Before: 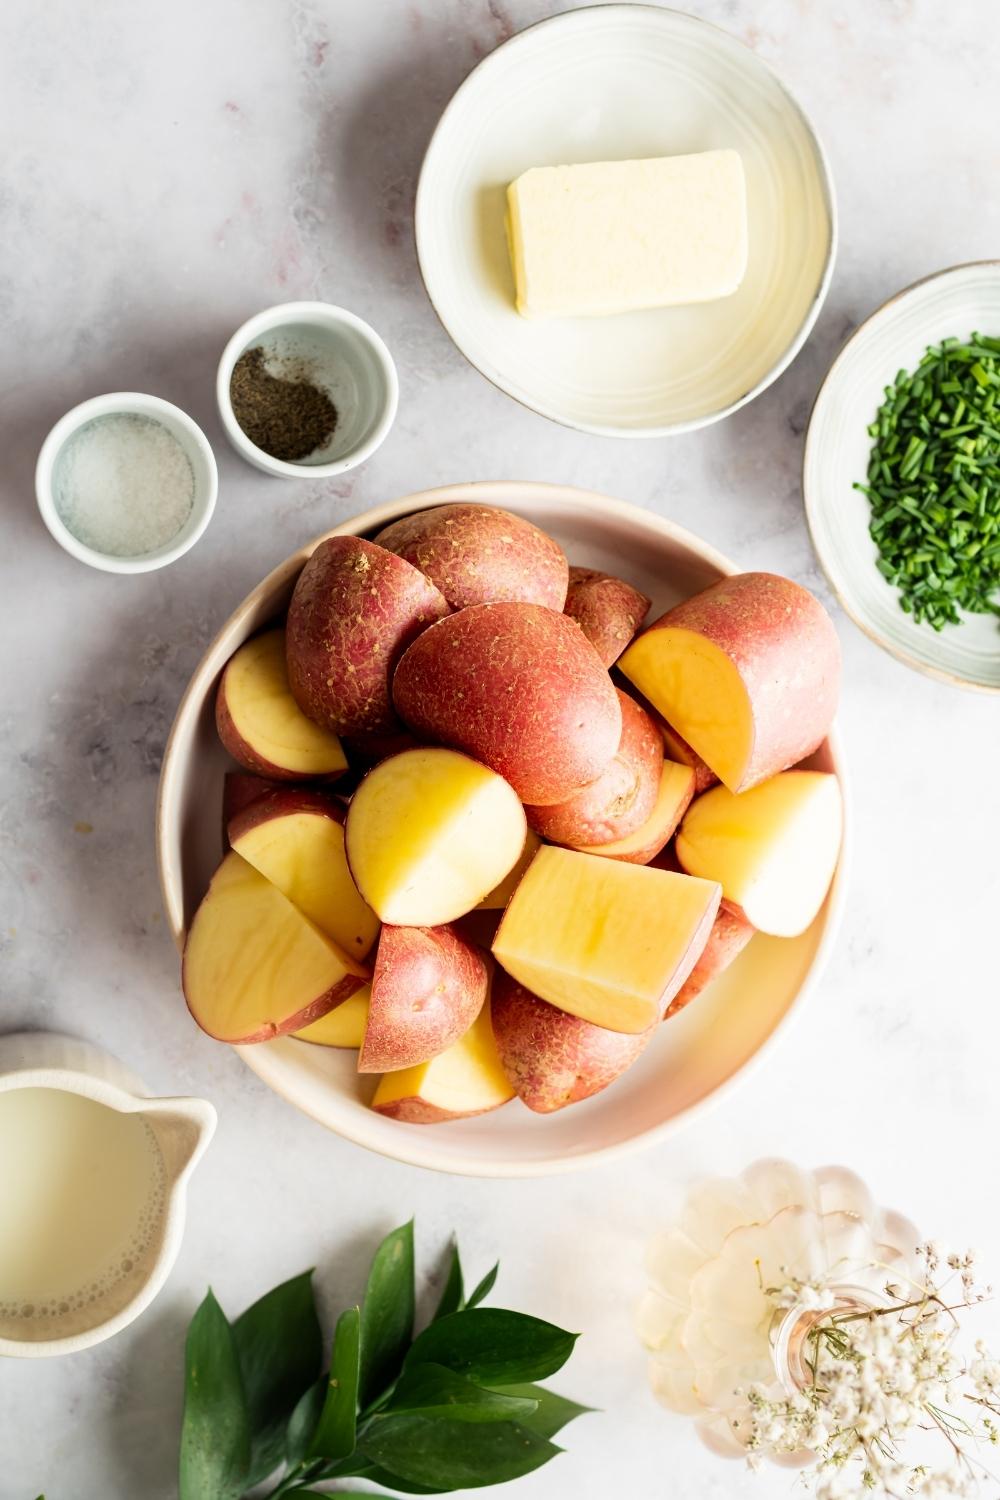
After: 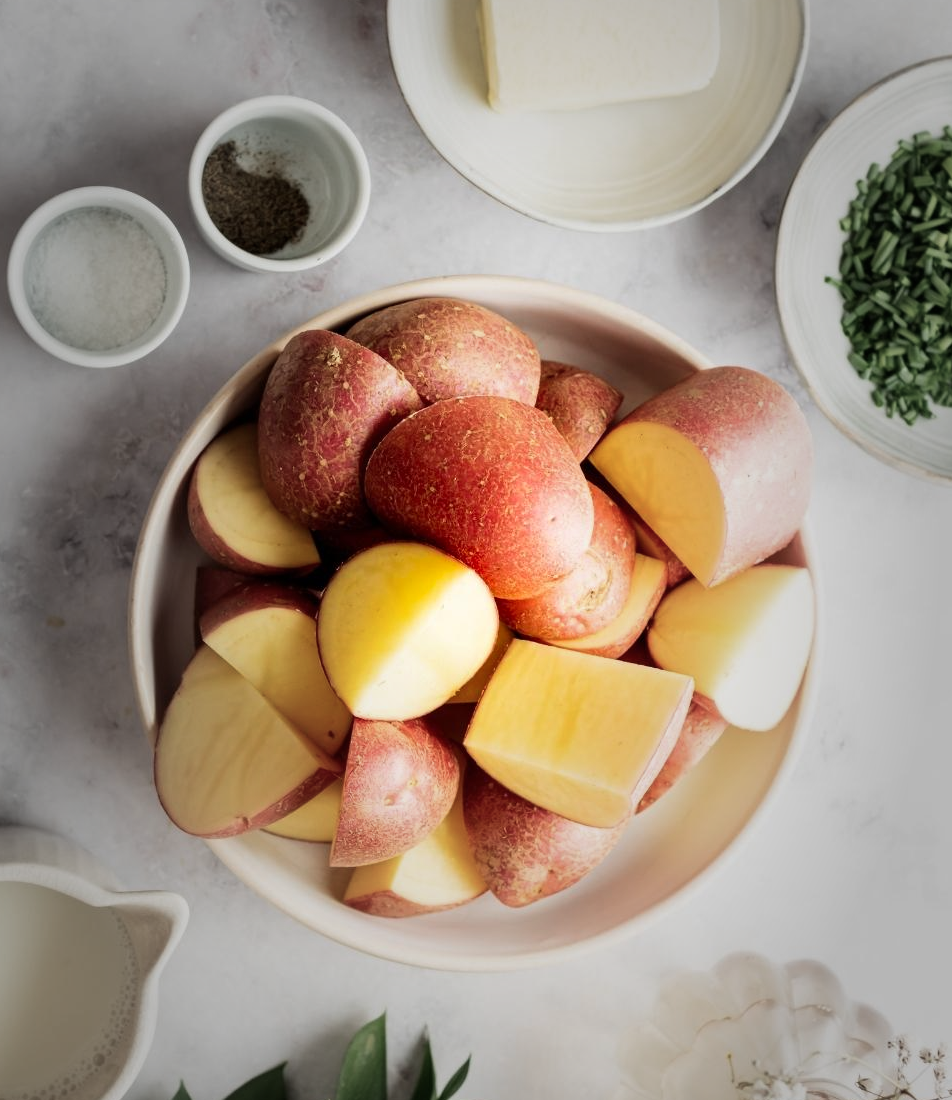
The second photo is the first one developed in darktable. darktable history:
crop and rotate: left 2.815%, top 13.745%, right 1.911%, bottom 12.863%
vignetting: fall-off start 16.88%, fall-off radius 100.29%, width/height ratio 0.719
color zones: curves: ch1 [(0, 0.513) (0.143, 0.524) (0.286, 0.511) (0.429, 0.506) (0.571, 0.503) (0.714, 0.503) (0.857, 0.508) (1, 0.513)]
